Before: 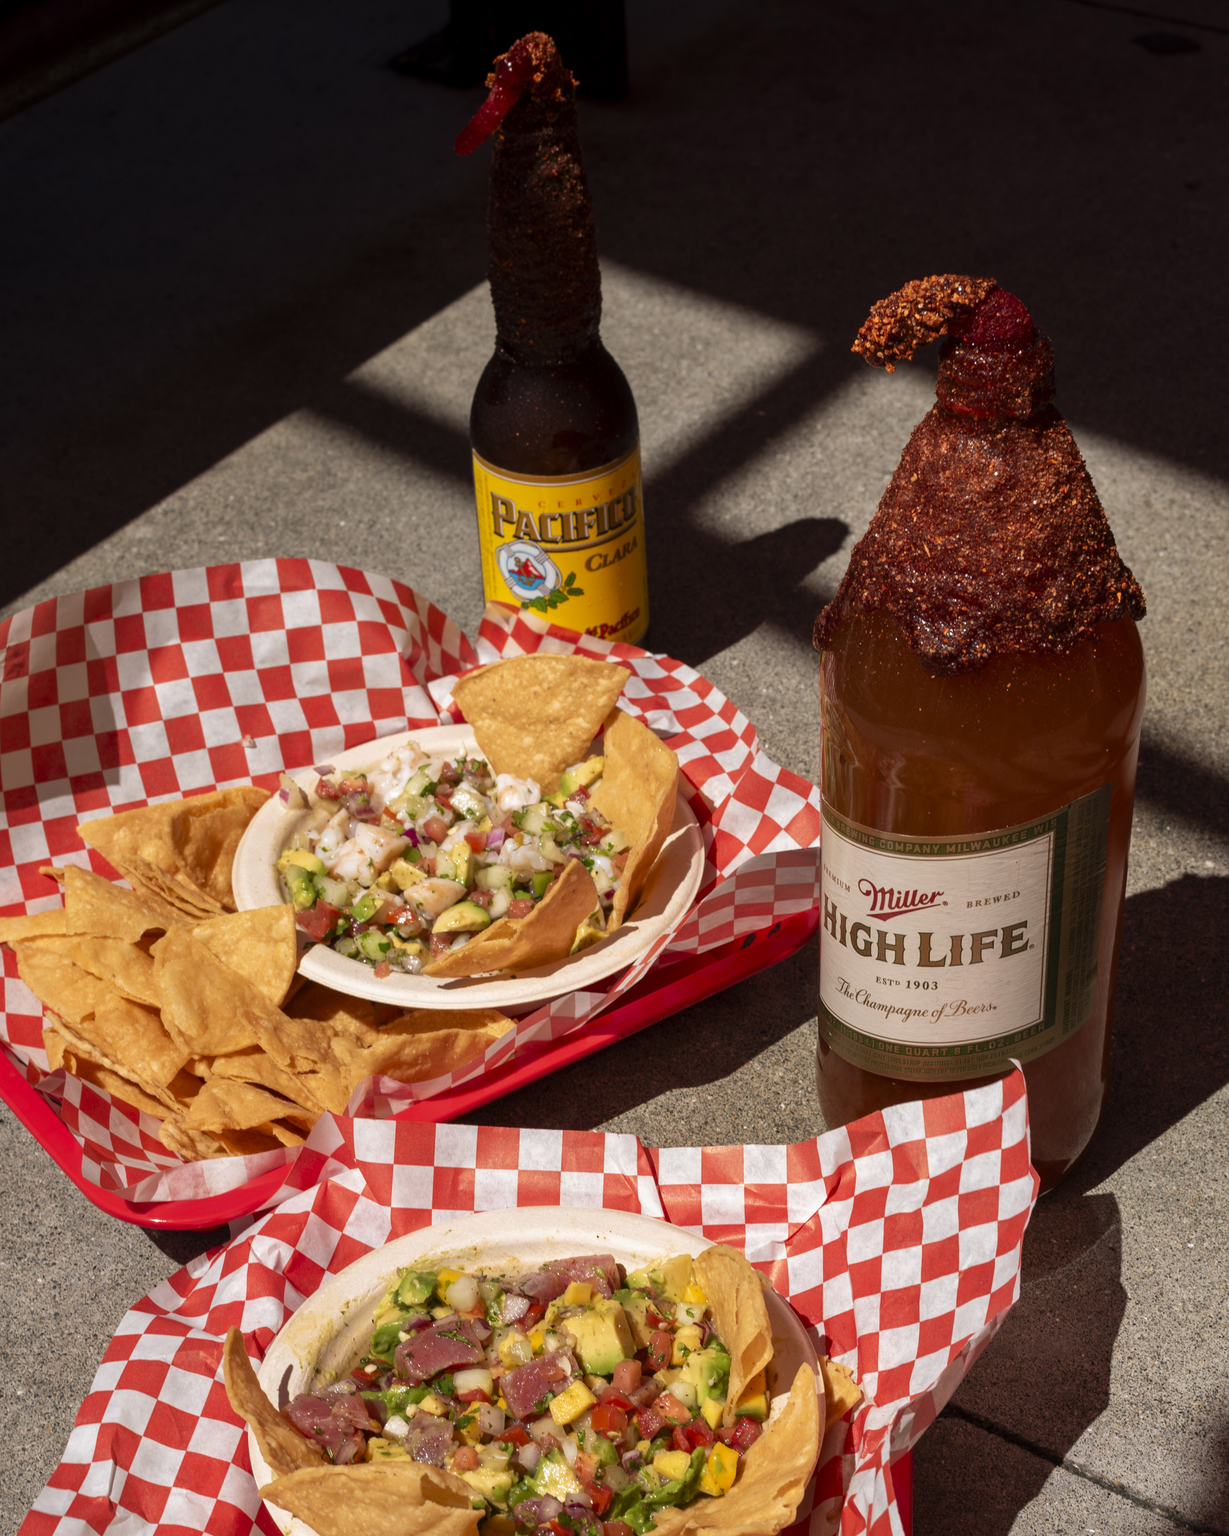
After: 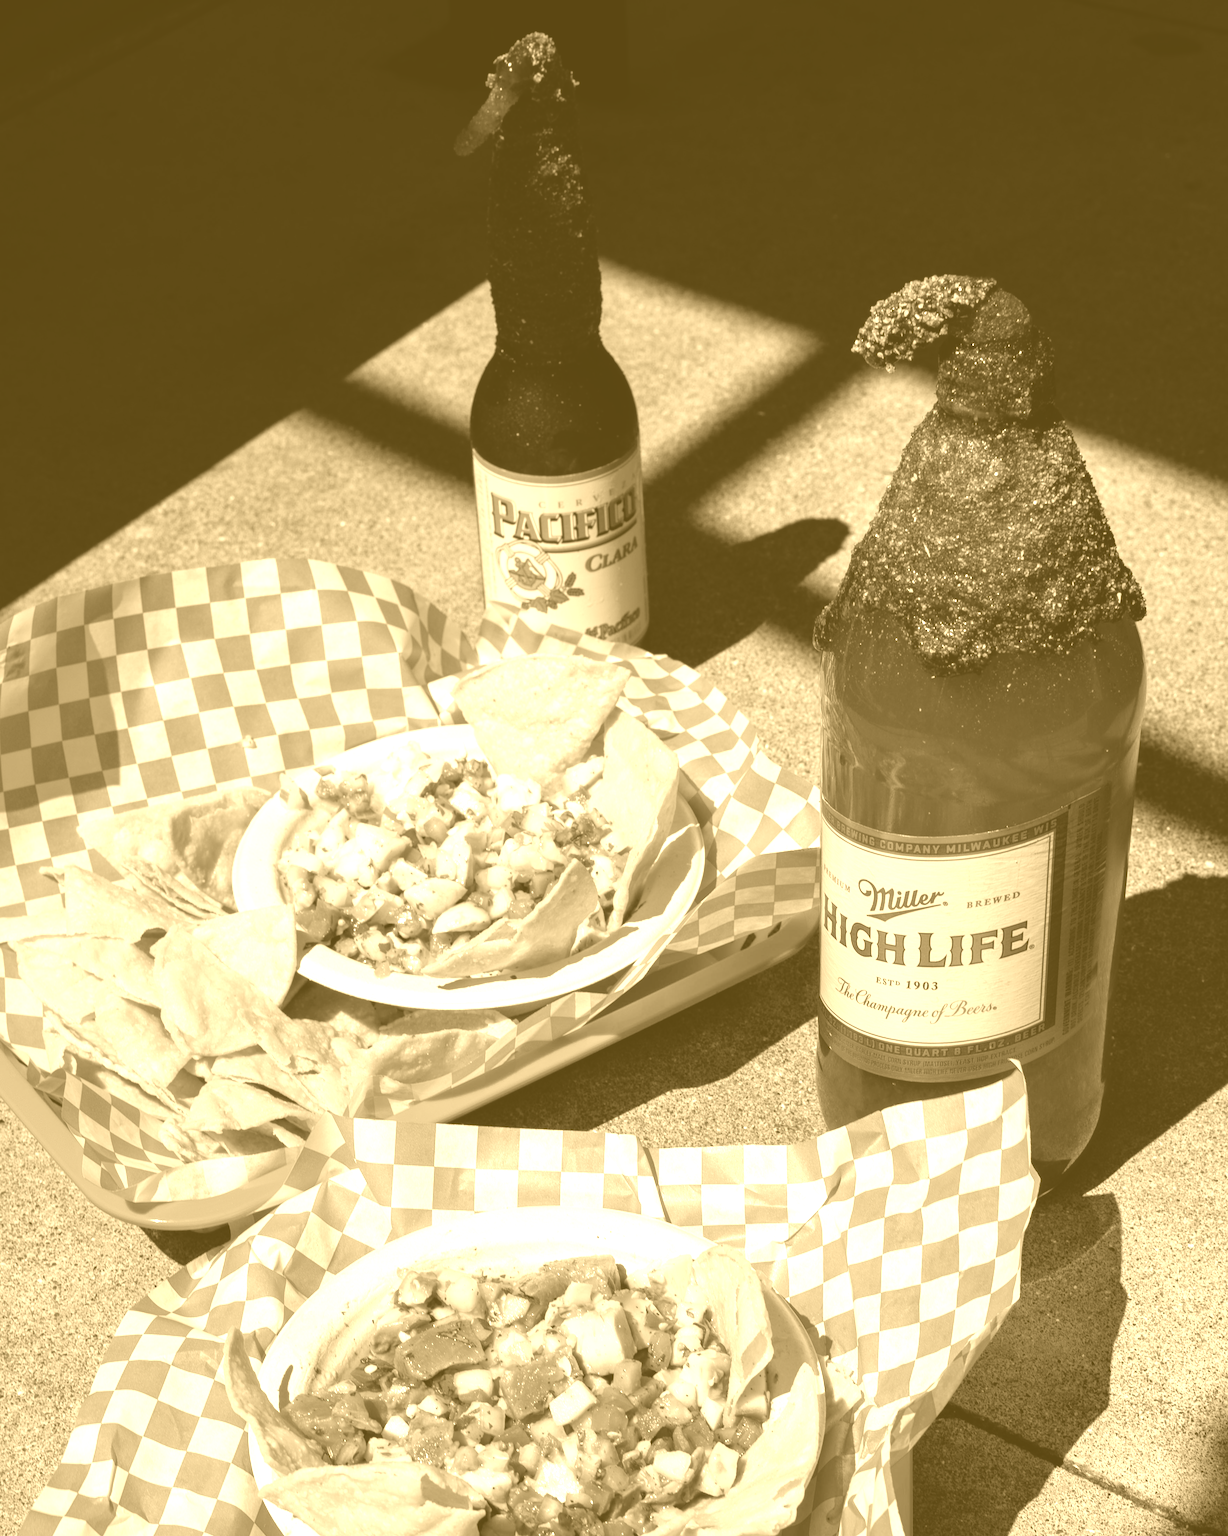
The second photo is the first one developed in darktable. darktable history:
colorize: hue 36°, source mix 100%
tone curve: curves: ch0 [(0, 0.012) (0.056, 0.046) (0.218, 0.213) (0.606, 0.62) (0.82, 0.846) (1, 1)]; ch1 [(0, 0) (0.226, 0.261) (0.403, 0.437) (0.469, 0.472) (0.495, 0.499) (0.508, 0.503) (0.545, 0.555) (0.59, 0.598) (0.686, 0.728) (1, 1)]; ch2 [(0, 0) (0.269, 0.299) (0.459, 0.45) (0.498, 0.499) (0.523, 0.512) (0.568, 0.558) (0.634, 0.617) (0.698, 0.677) (0.806, 0.769) (1, 1)], color space Lab, independent channels, preserve colors none
